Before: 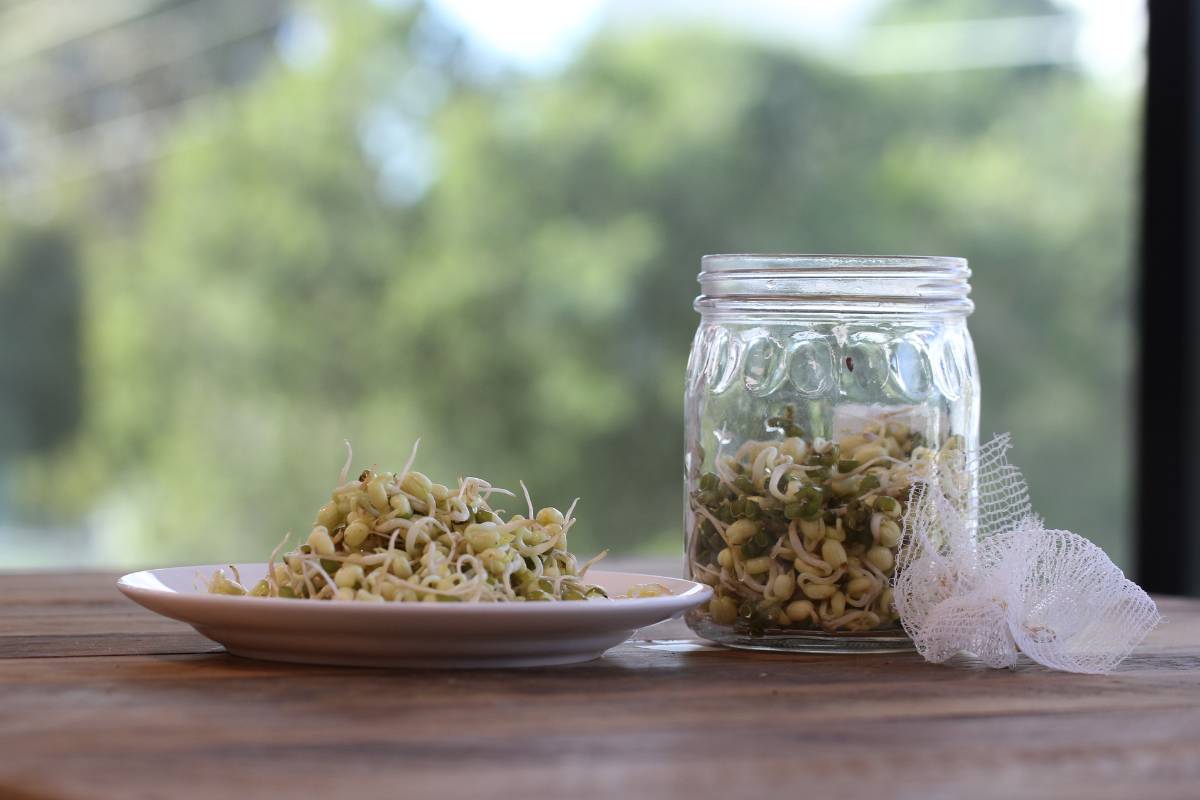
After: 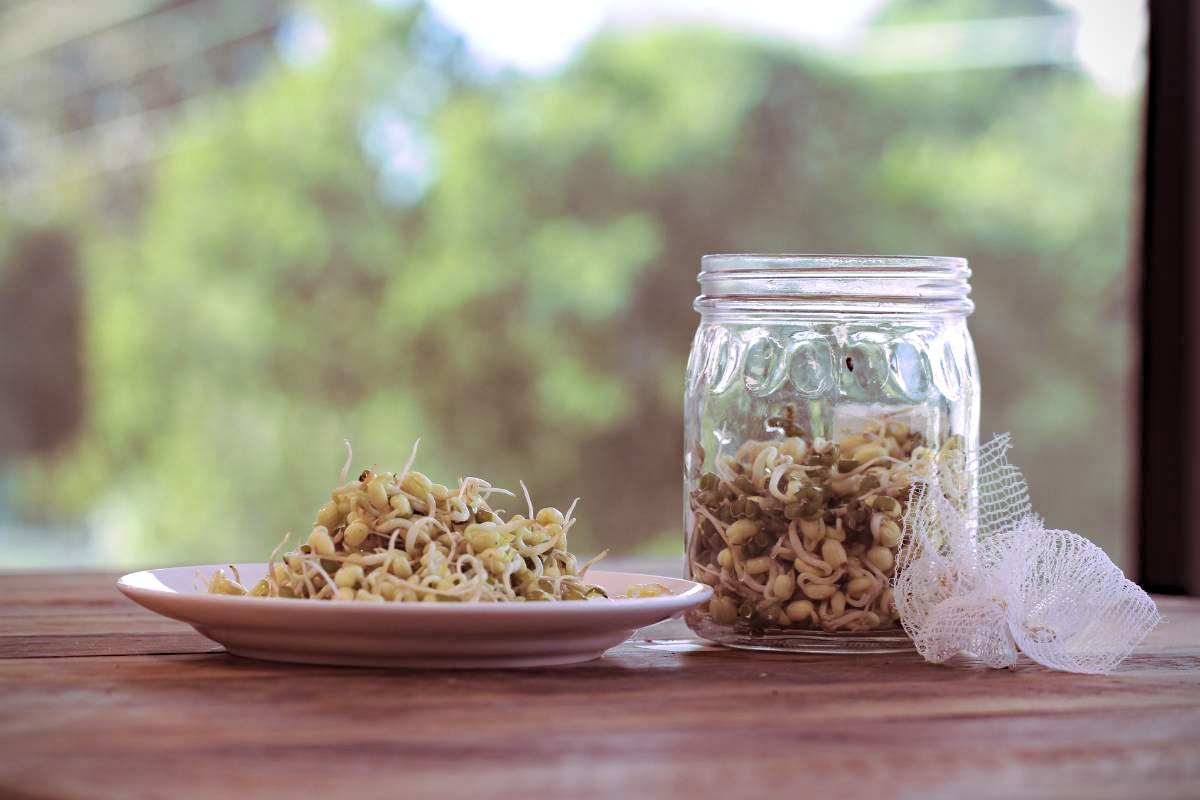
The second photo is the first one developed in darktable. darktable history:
local contrast: highlights 100%, shadows 100%, detail 120%, midtone range 0.2
haze removal: strength 0.29, distance 0.25, compatibility mode true, adaptive false
vignetting: fall-off start 91.19%
contrast brightness saturation: brightness 0.15
split-toning: highlights › hue 298.8°, highlights › saturation 0.73, compress 41.76%
